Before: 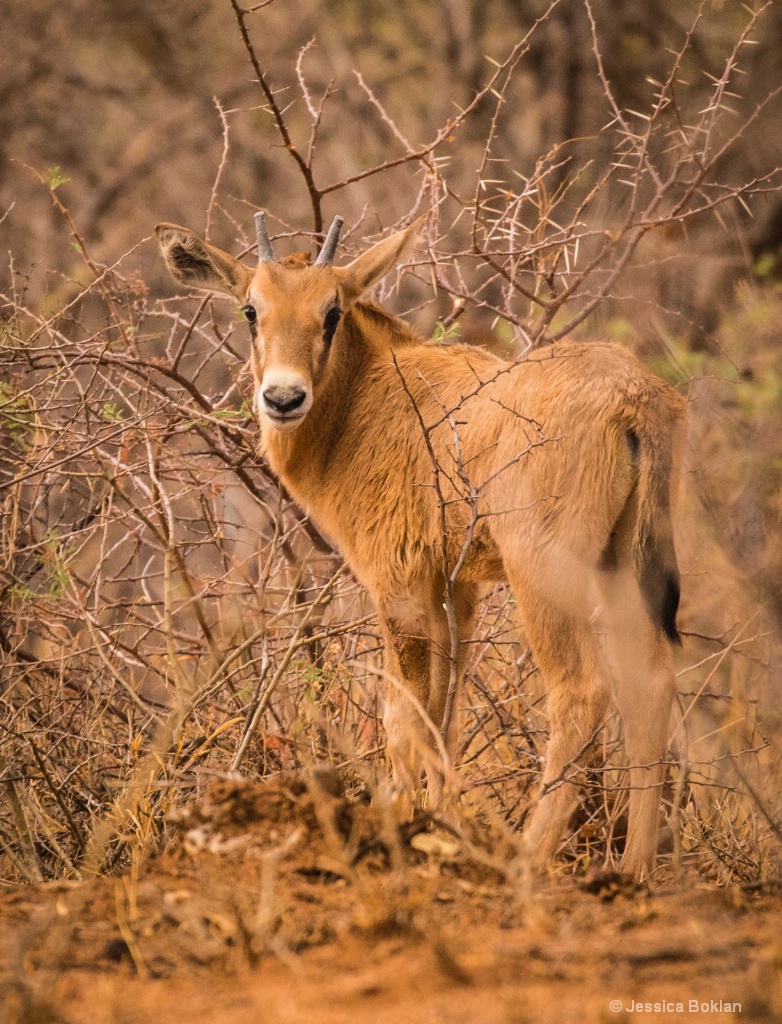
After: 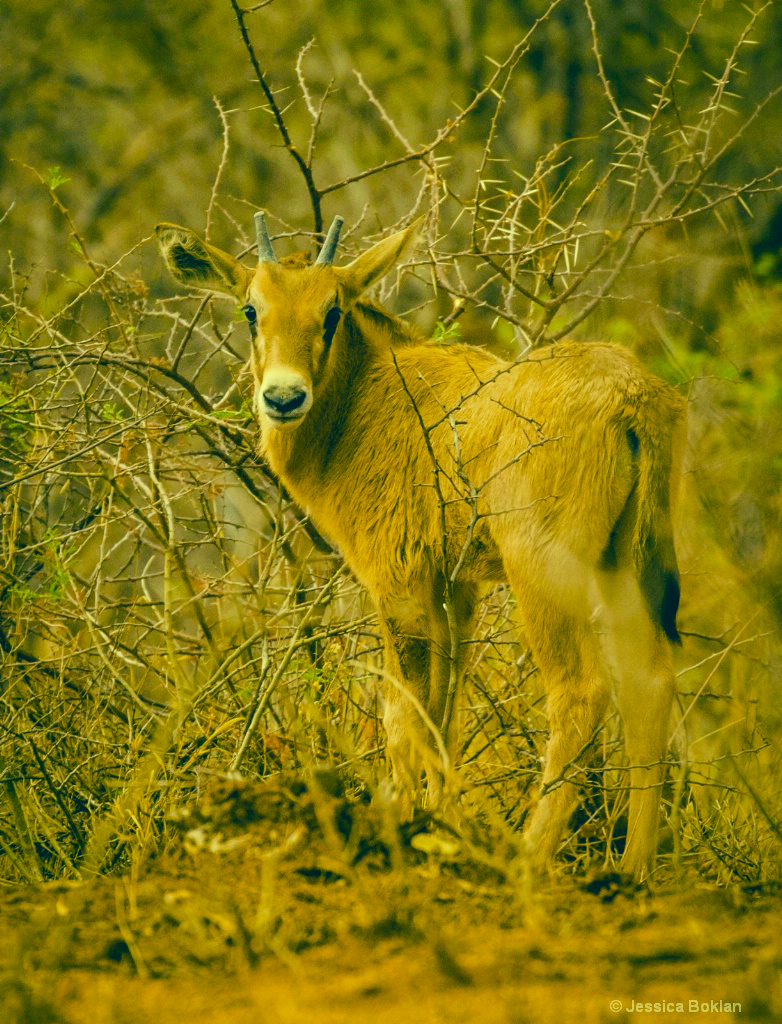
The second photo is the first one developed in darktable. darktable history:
color correction: highlights a* -16.05, highlights b* 39.97, shadows a* -39.56, shadows b* -25.56
color balance rgb: perceptual saturation grading › global saturation 55.984%, perceptual saturation grading › highlights -50.355%, perceptual saturation grading › mid-tones 40.263%, perceptual saturation grading › shadows 30.247%
